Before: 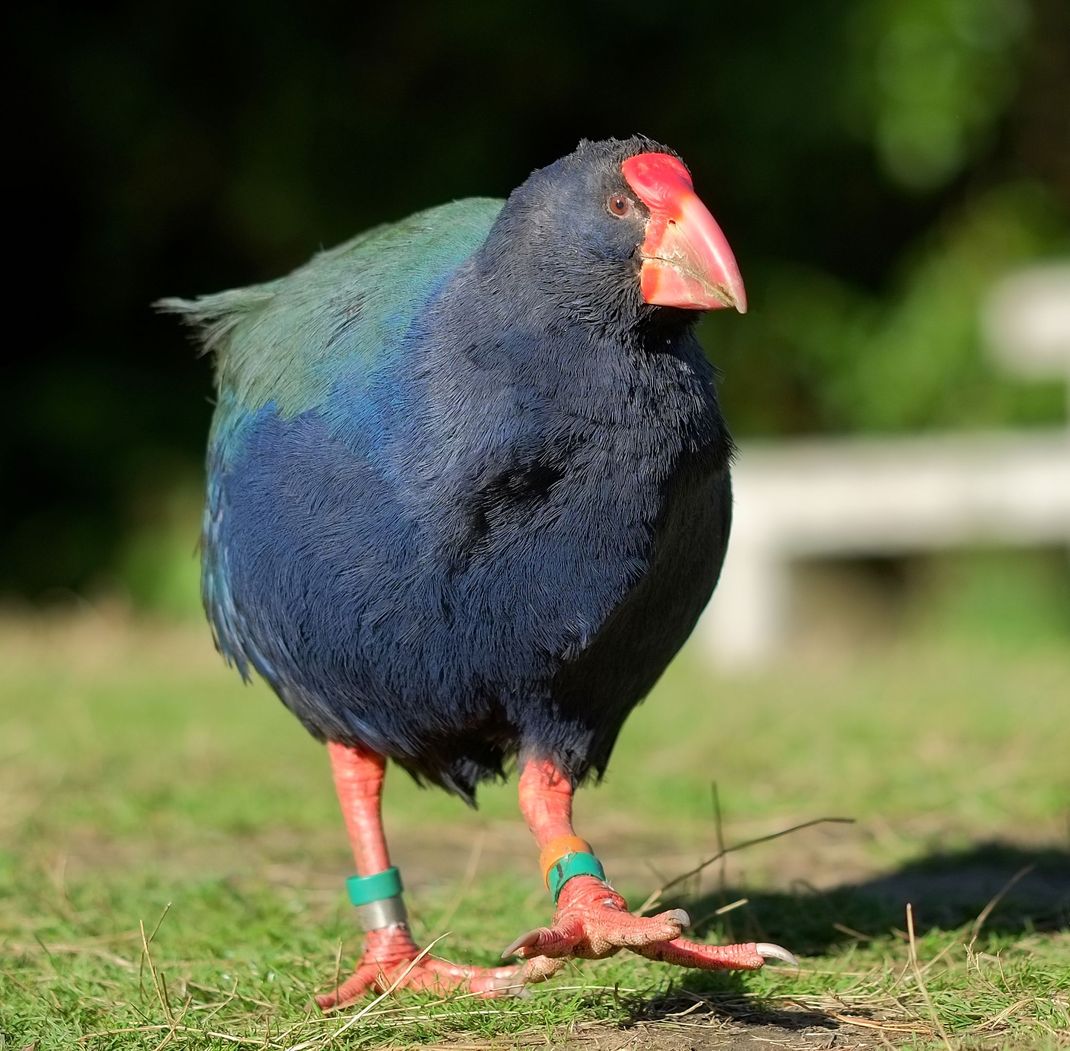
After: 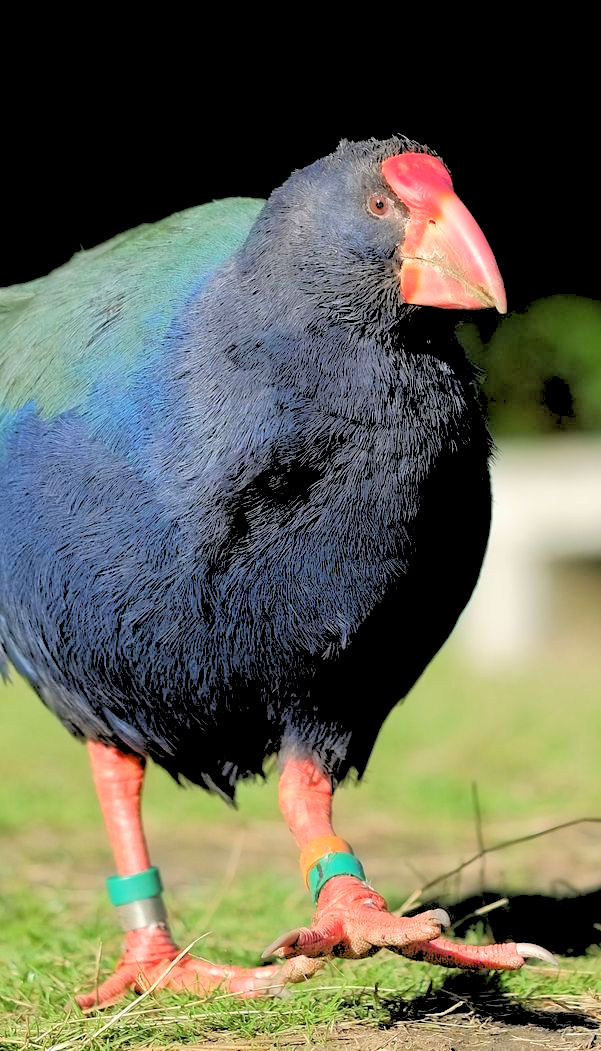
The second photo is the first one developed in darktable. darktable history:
crop and rotate: left 22.516%, right 21.234%
rgb levels: levels [[0.027, 0.429, 0.996], [0, 0.5, 1], [0, 0.5, 1]]
